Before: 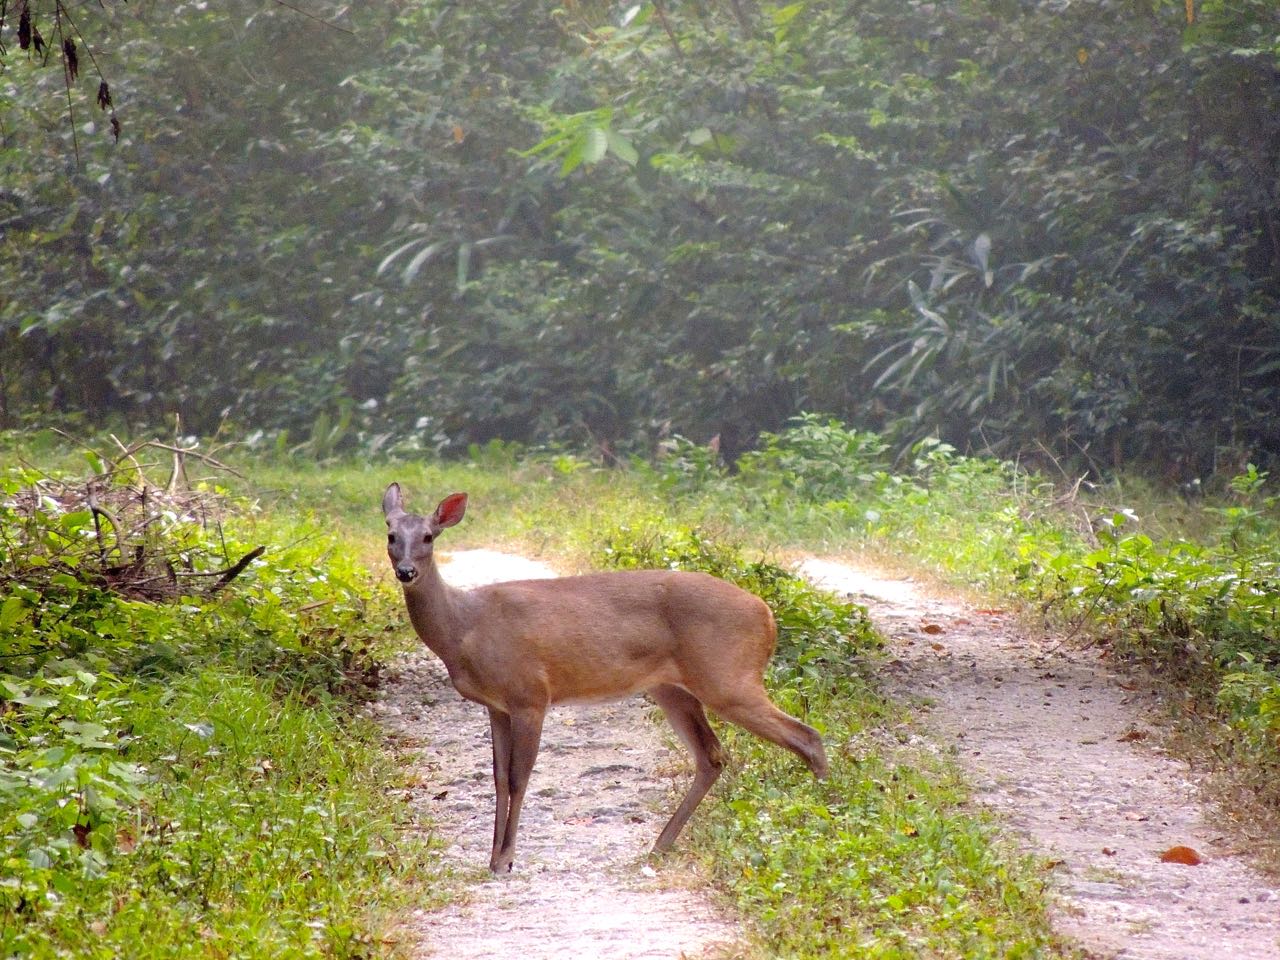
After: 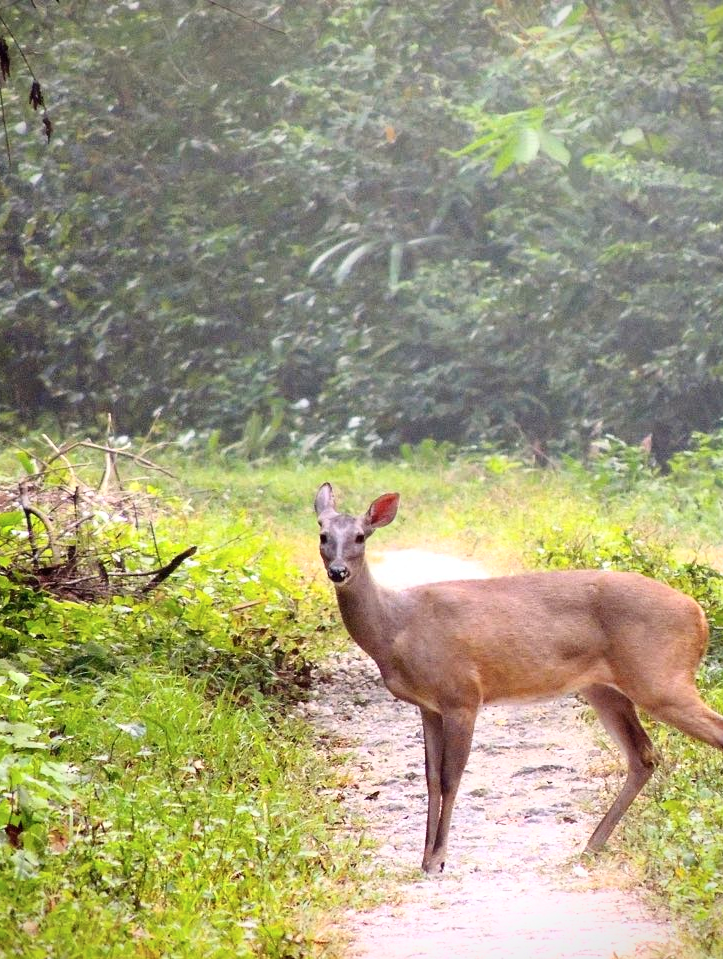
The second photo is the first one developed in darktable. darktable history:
crop: left 5.322%, right 38.157%
contrast brightness saturation: contrast 0.147, brightness 0.053
base curve: curves: ch0 [(0, 0) (0.688, 0.865) (1, 1)]
vignetting: fall-off start 91.34%, saturation -0.025
